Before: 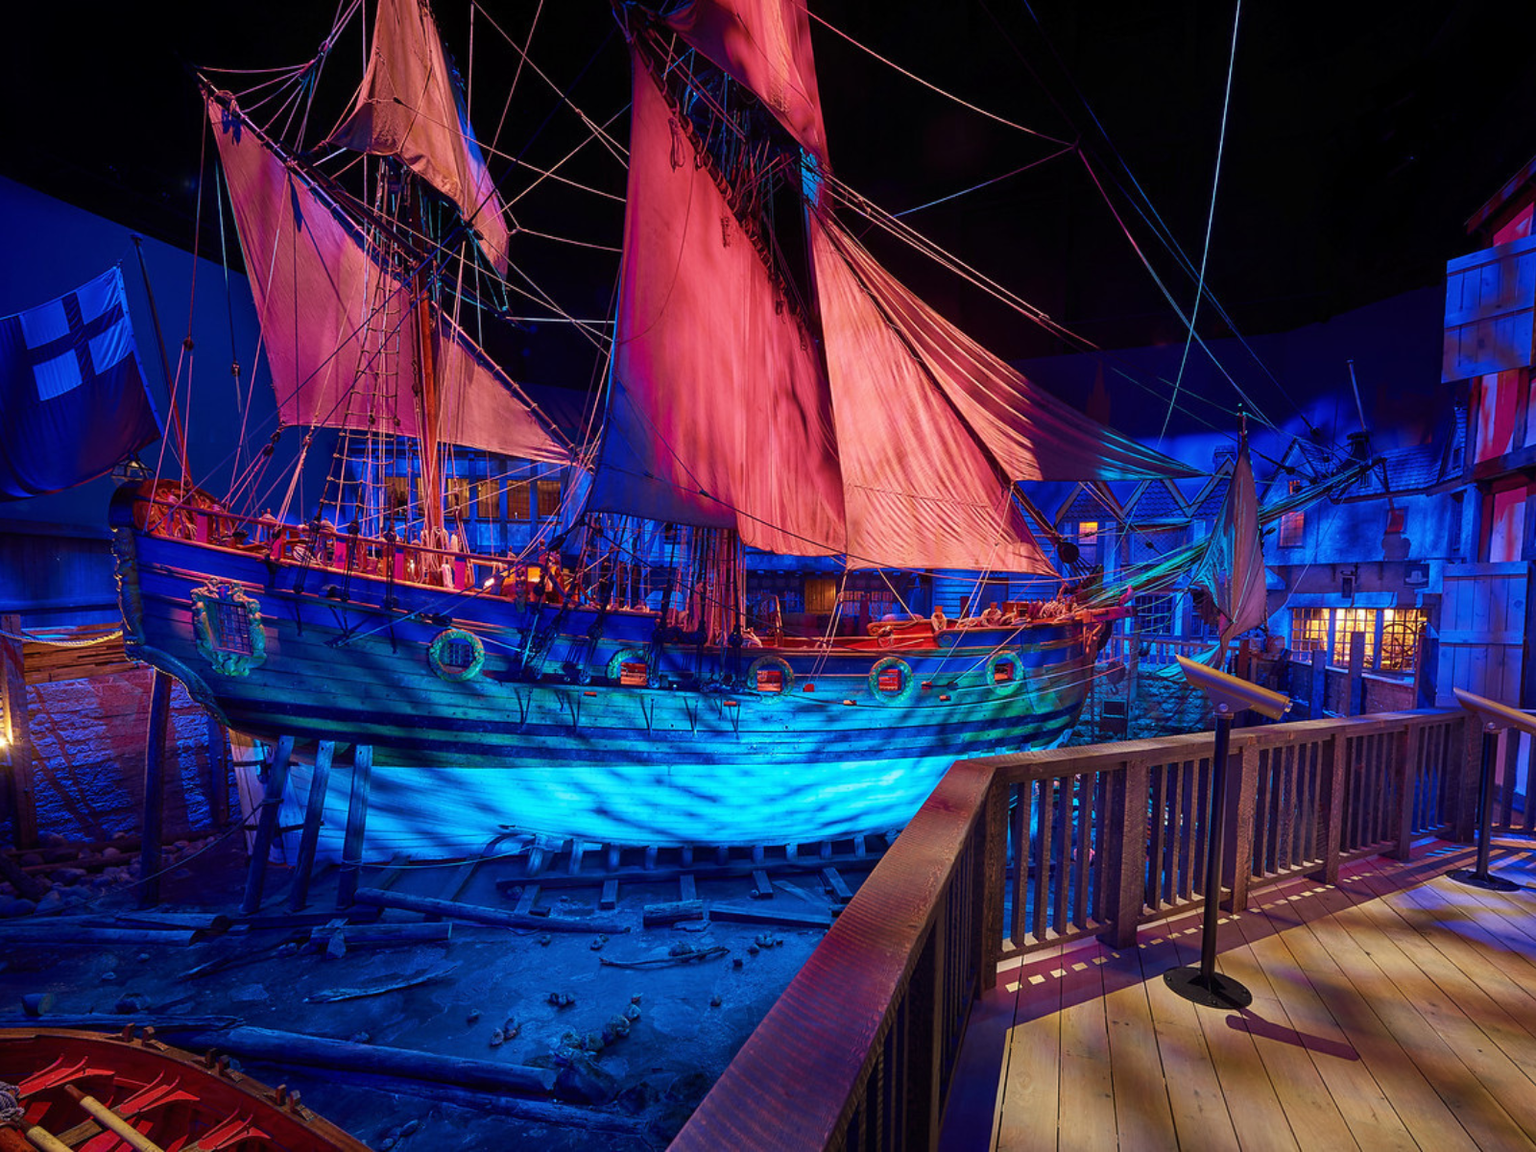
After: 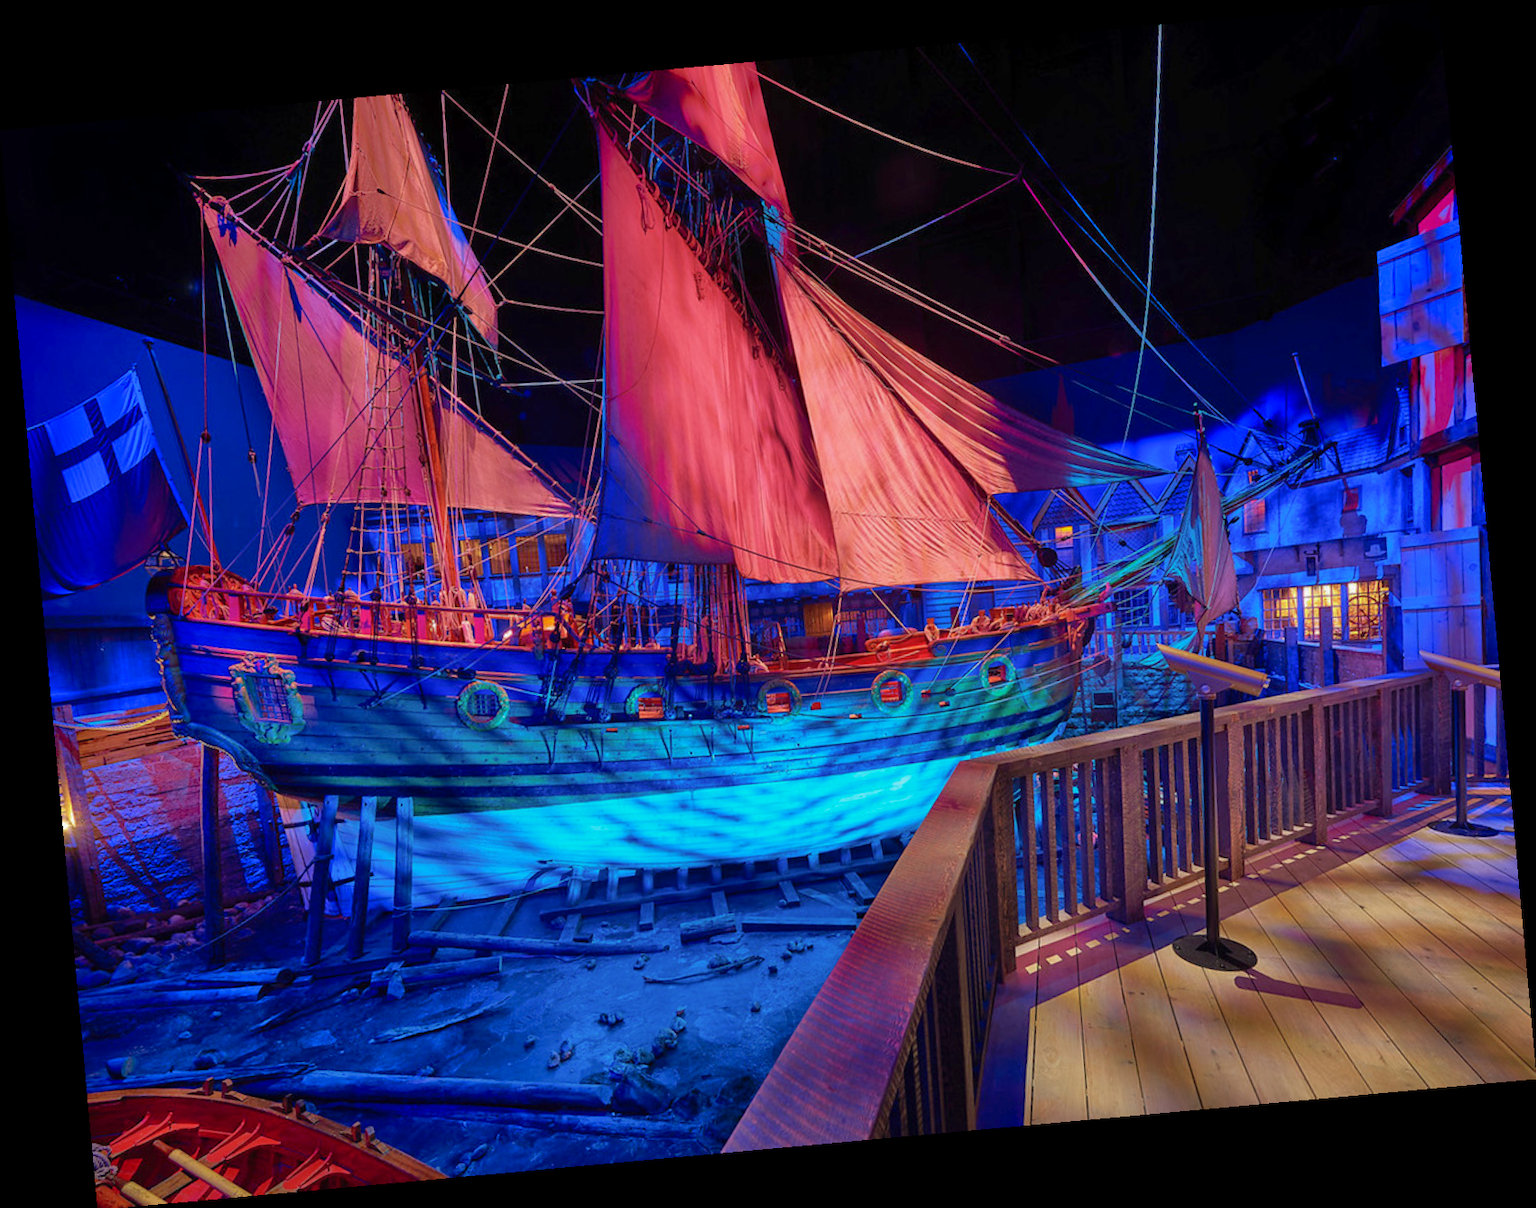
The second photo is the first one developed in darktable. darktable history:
shadows and highlights: on, module defaults
rotate and perspective: rotation -5.2°, automatic cropping off
exposure: compensate highlight preservation false
